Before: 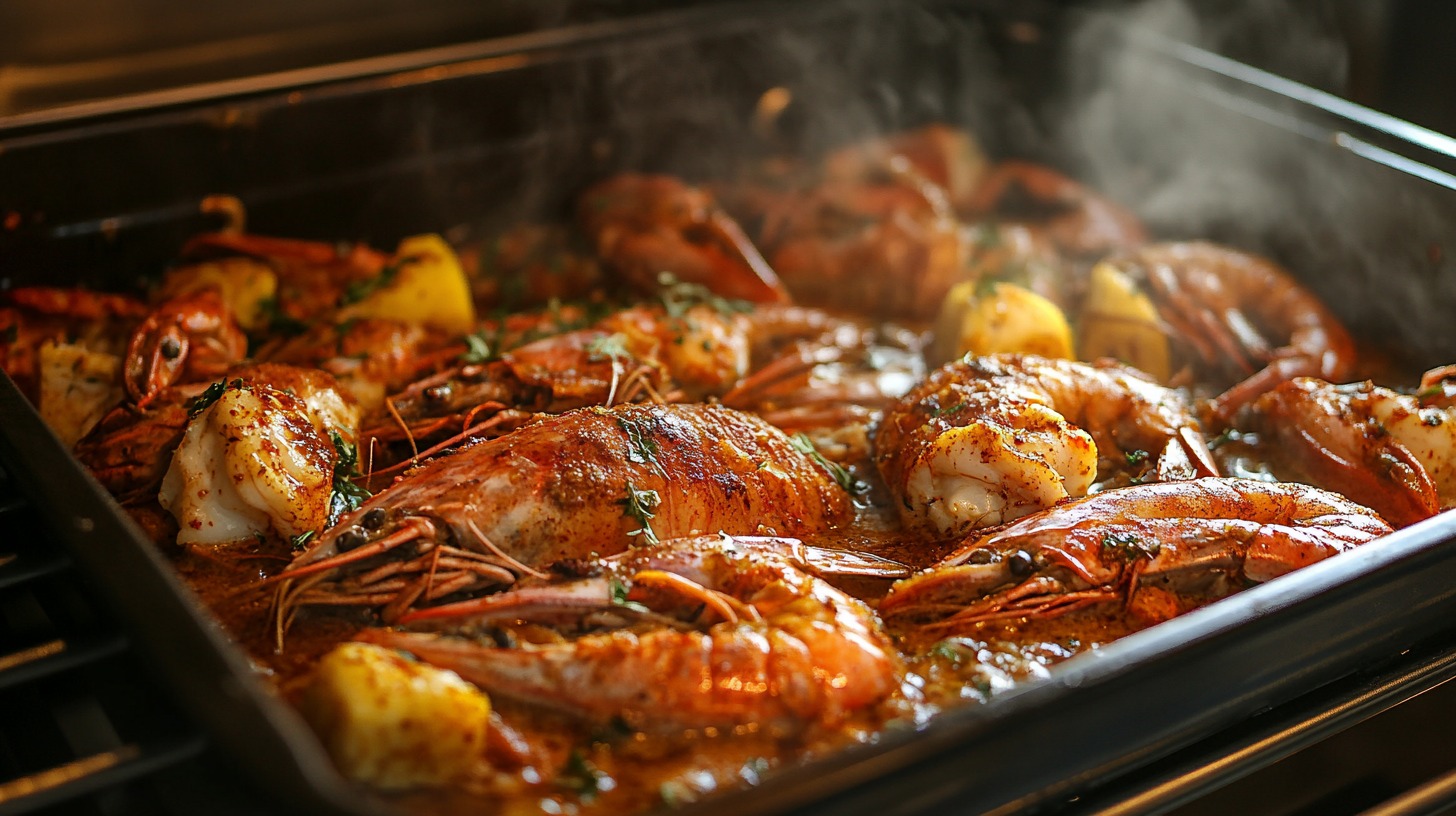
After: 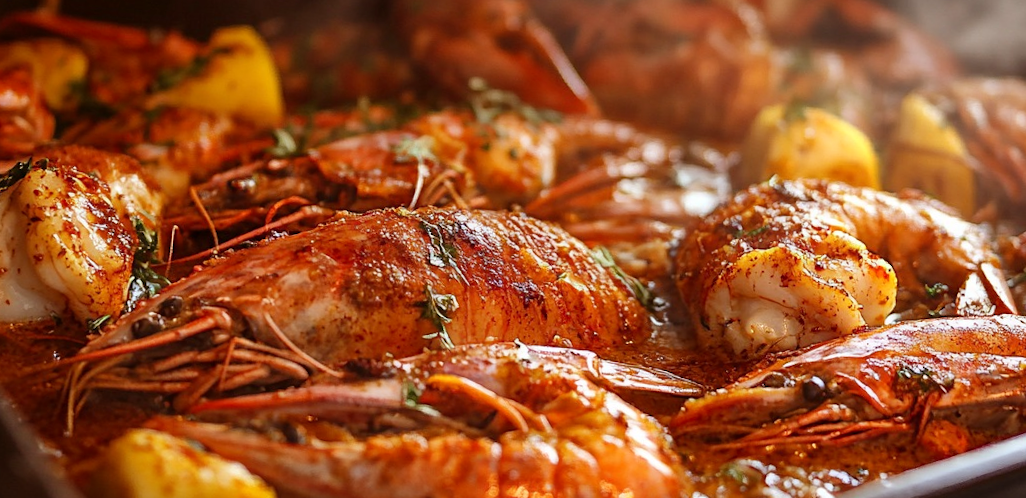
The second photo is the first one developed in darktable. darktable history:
crop and rotate: angle -3.37°, left 9.79%, top 20.73%, right 12.42%, bottom 11.82%
rgb levels: mode RGB, independent channels, levels [[0, 0.474, 1], [0, 0.5, 1], [0, 0.5, 1]]
